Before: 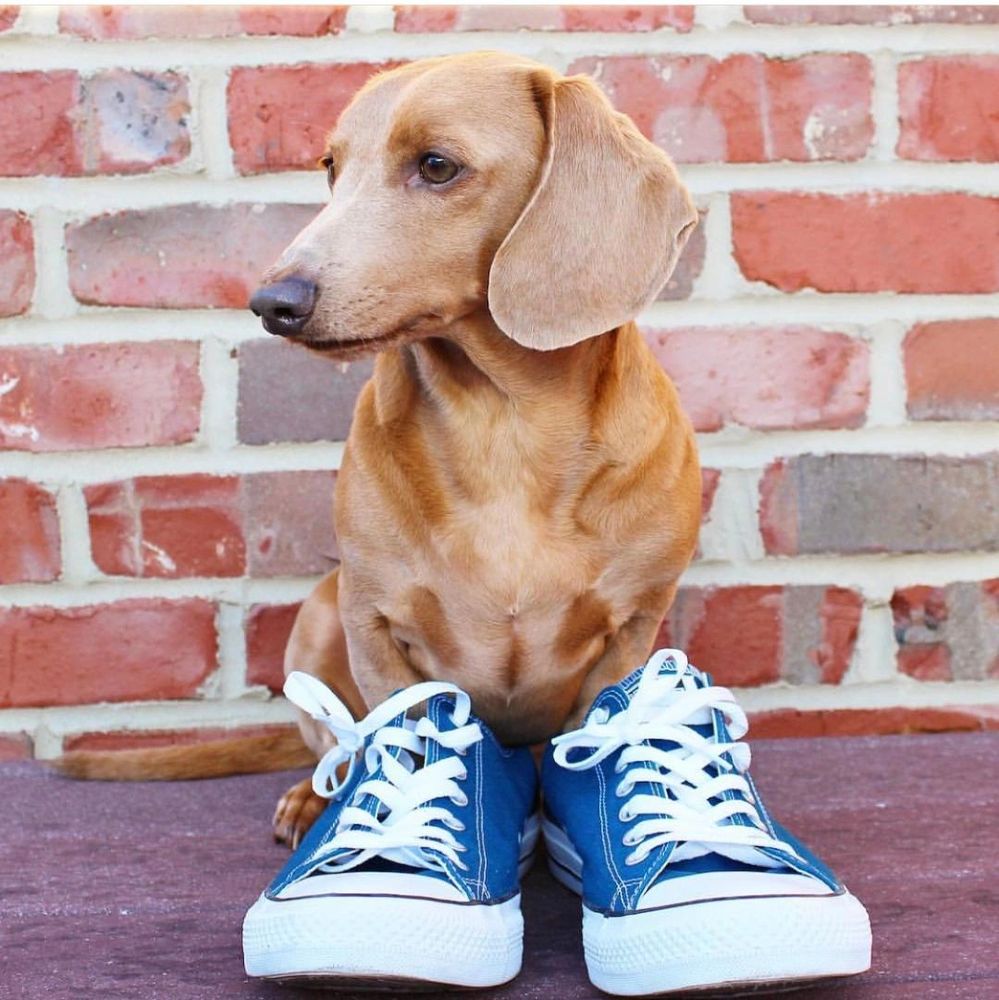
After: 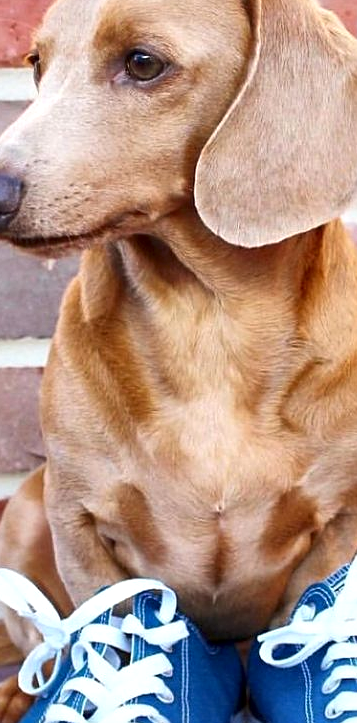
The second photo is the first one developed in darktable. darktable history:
local contrast: mode bilateral grid, contrast 25, coarseness 60, detail 151%, midtone range 0.2
crop and rotate: left 29.432%, top 10.355%, right 34.752%, bottom 17.311%
sharpen: amount 0.209
exposure: exposure 0.127 EV, compensate highlight preservation false
